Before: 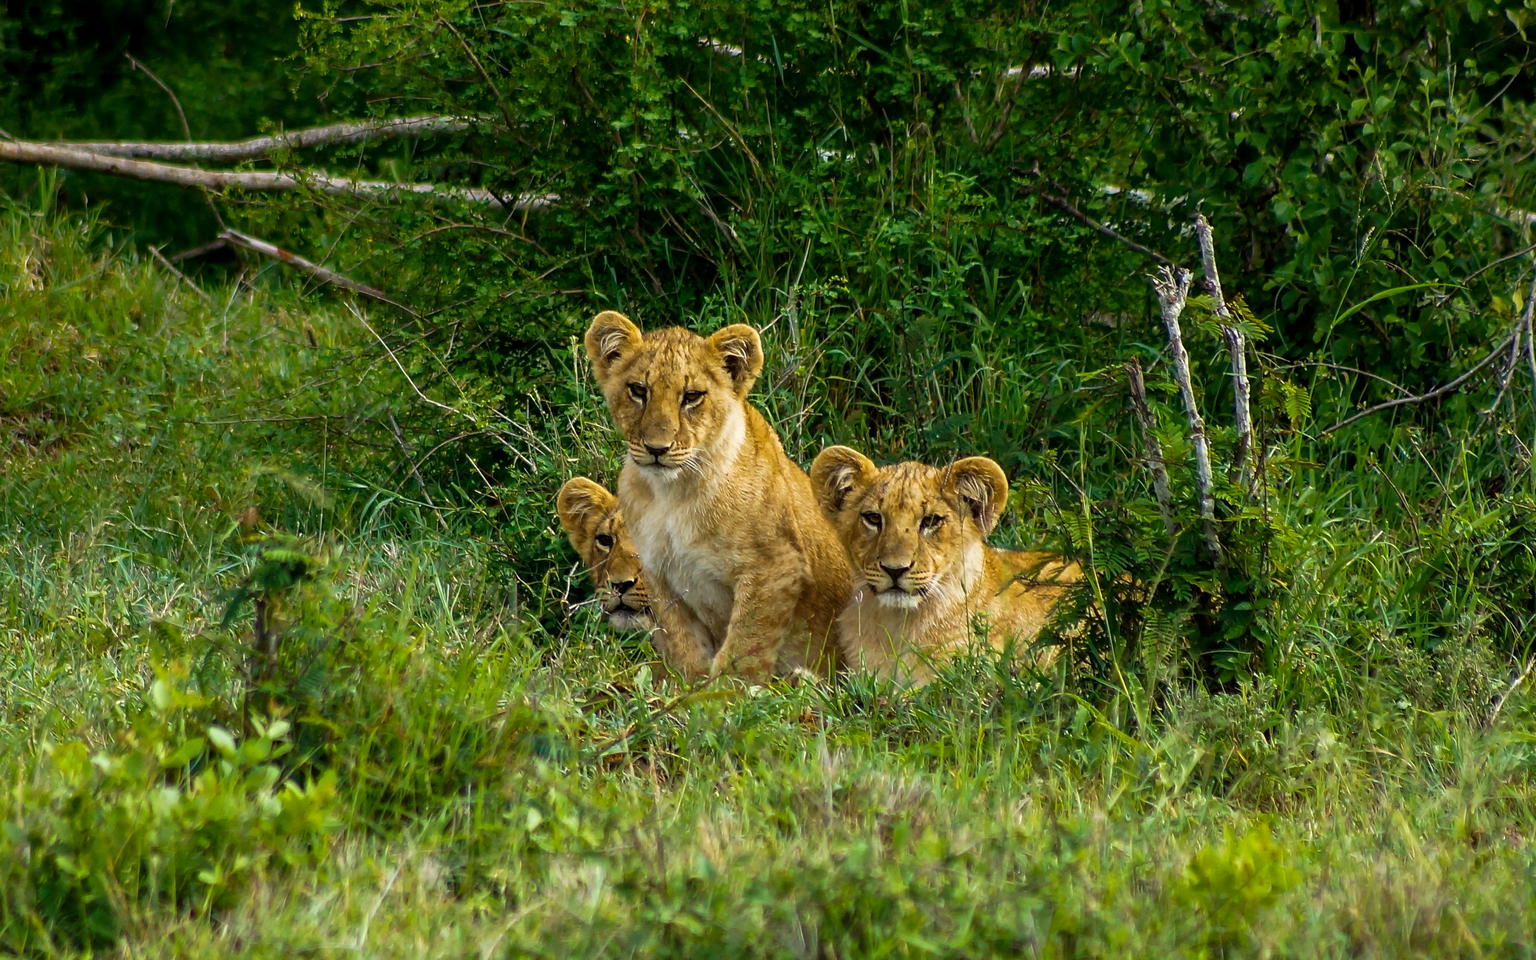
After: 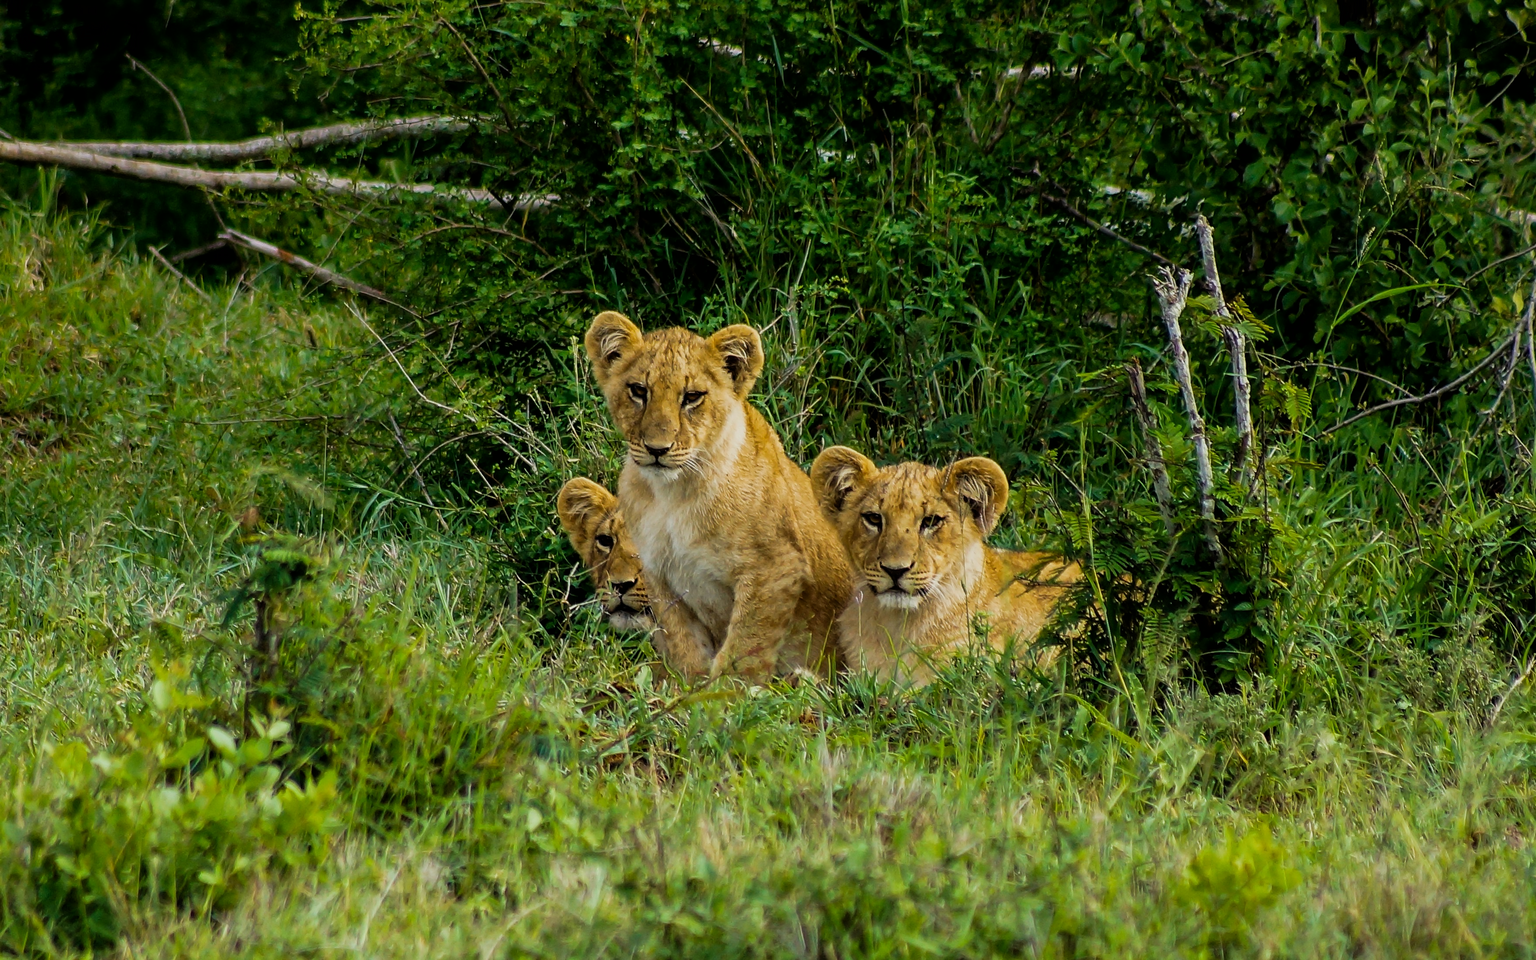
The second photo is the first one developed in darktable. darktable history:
filmic rgb: white relative exposure 3.85 EV, hardness 4.3
rotate and perspective: crop left 0, crop top 0
